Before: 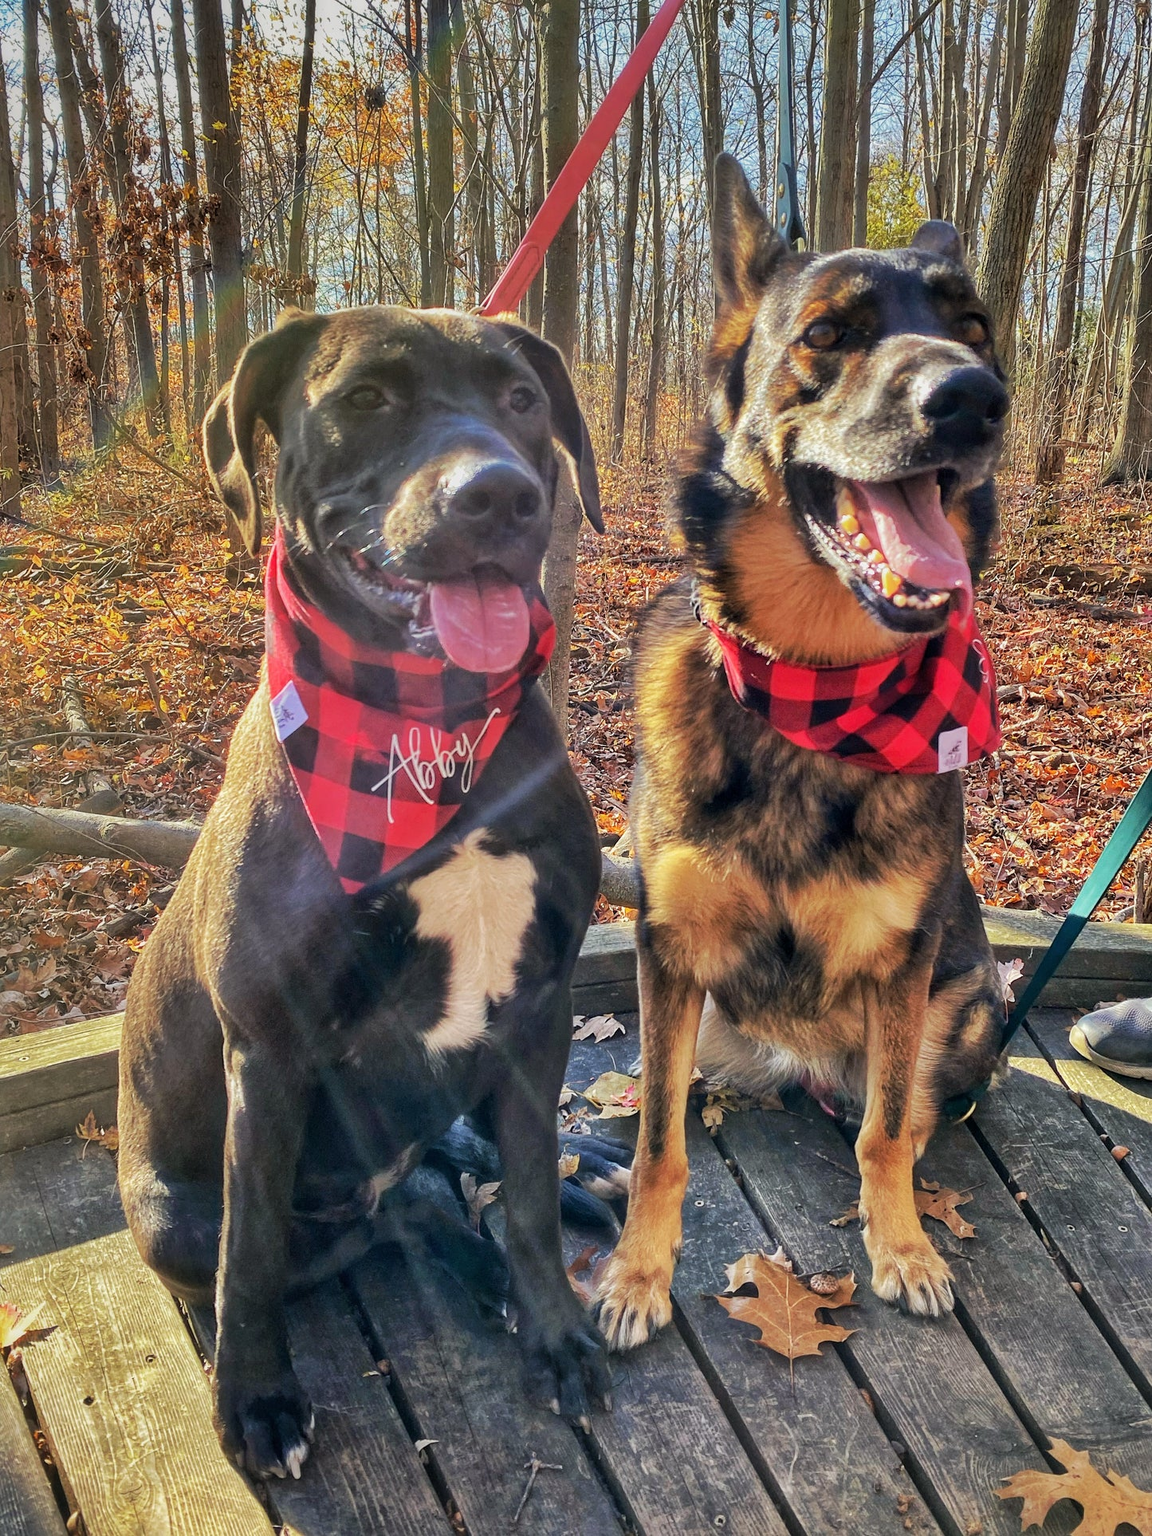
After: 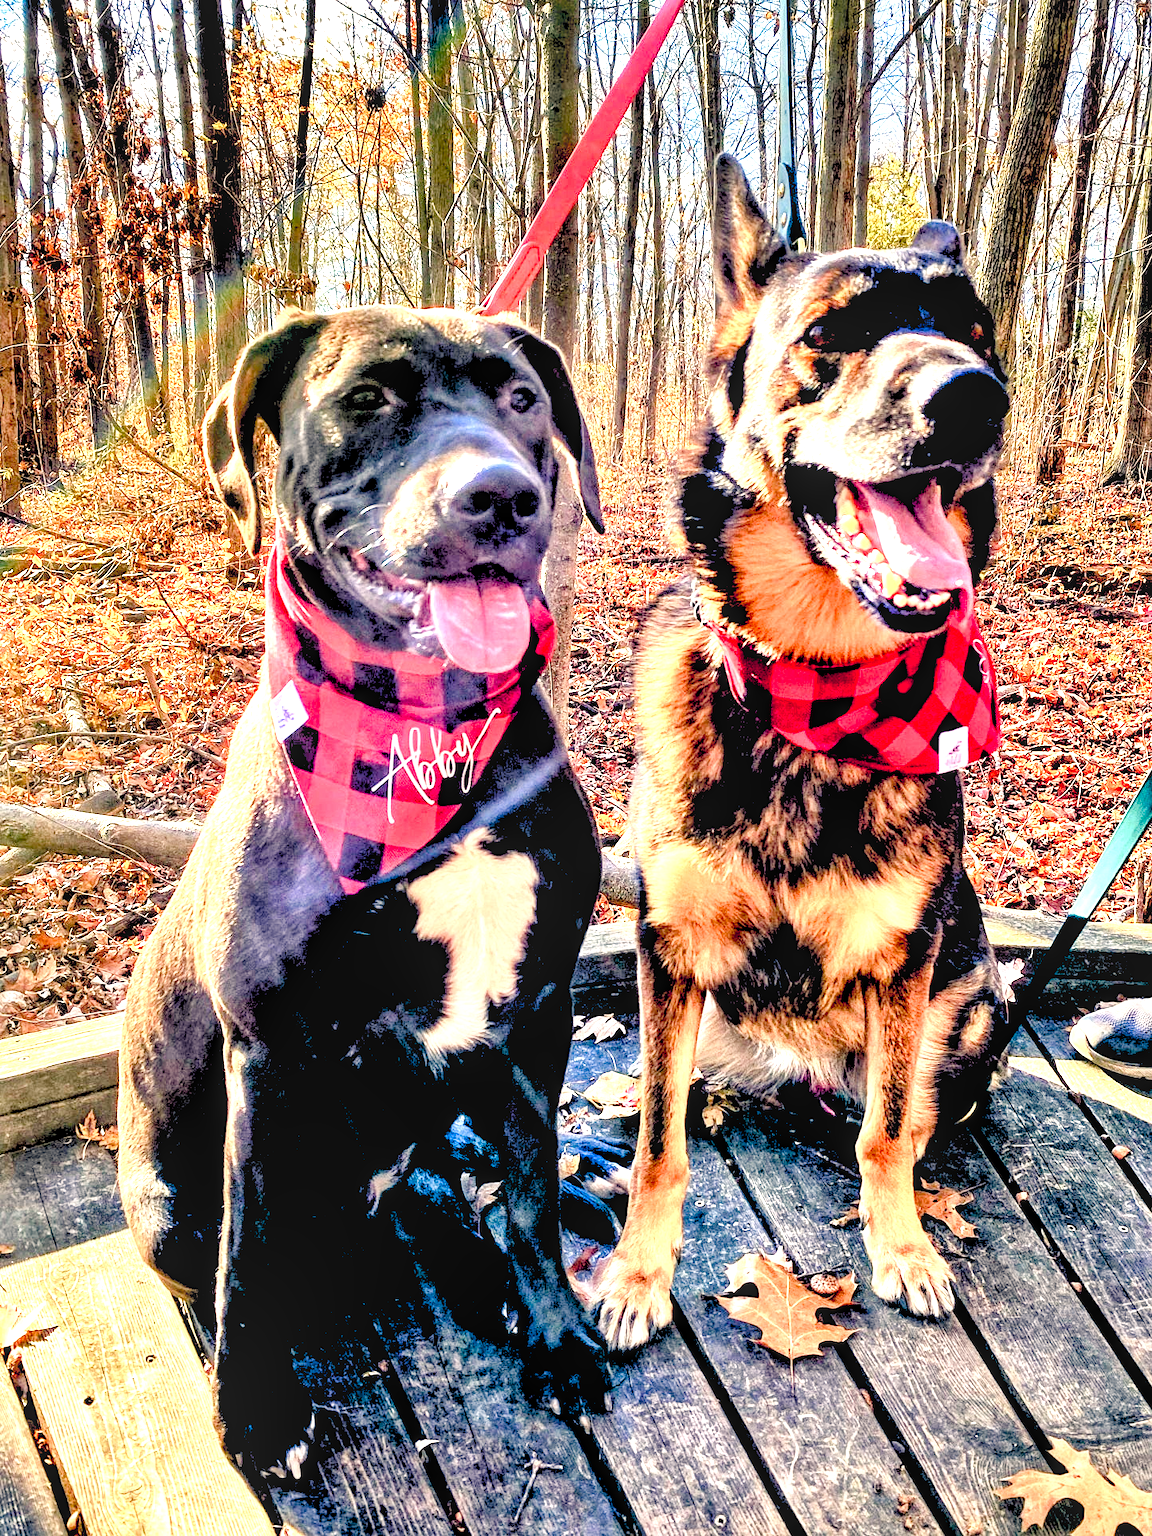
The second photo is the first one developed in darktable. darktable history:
exposure: black level correction 0.035, exposure 0.9 EV, compensate highlight preservation false
contrast brightness saturation: contrast 0.05
color balance rgb: highlights gain › chroma 2.94%, highlights gain › hue 60.57°, global offset › chroma 0.25%, global offset › hue 256.52°, perceptual saturation grading › global saturation 20%, perceptual saturation grading › highlights -50%, perceptual saturation grading › shadows 30%, contrast 15%
tone equalizer: -8 EV -0.417 EV, -7 EV -0.389 EV, -6 EV -0.333 EV, -5 EV -0.222 EV, -3 EV 0.222 EV, -2 EV 0.333 EV, -1 EV 0.389 EV, +0 EV 0.417 EV, edges refinement/feathering 500, mask exposure compensation -1.57 EV, preserve details no
levels: levels [0.093, 0.434, 0.988]
local contrast: detail 130%
